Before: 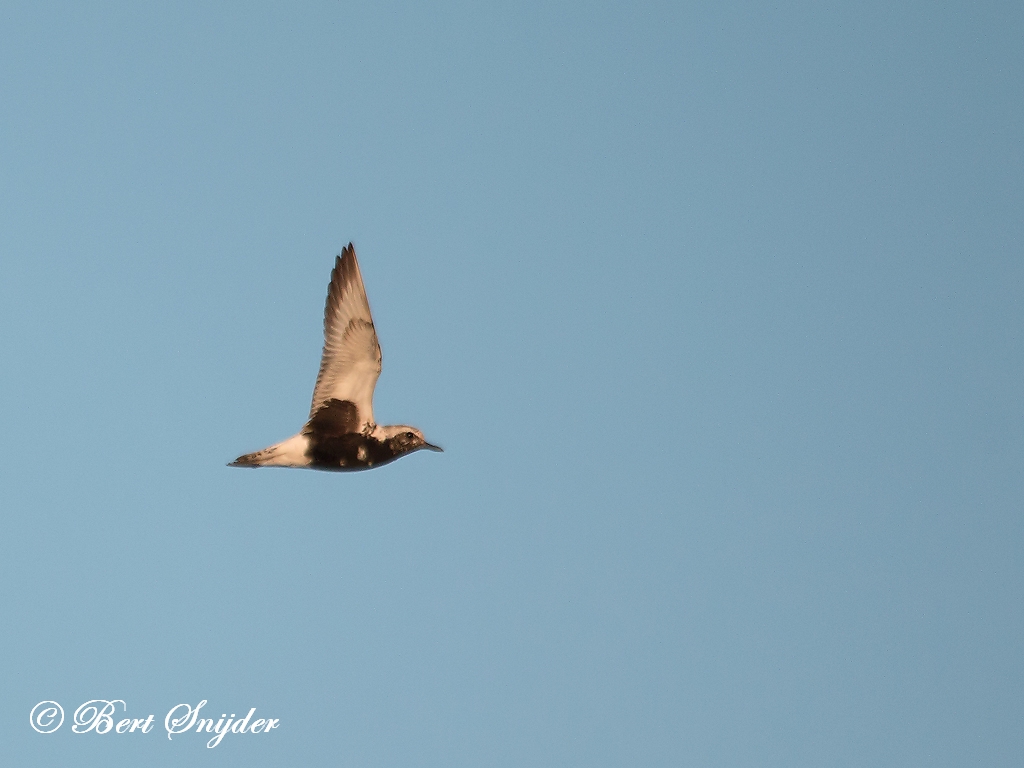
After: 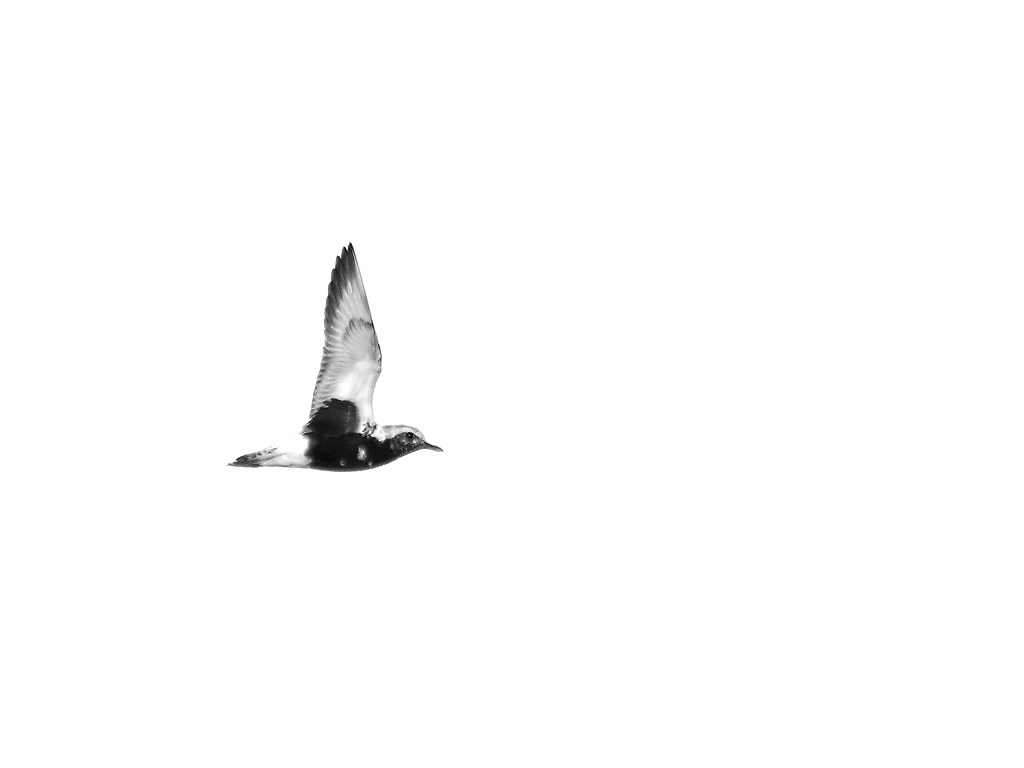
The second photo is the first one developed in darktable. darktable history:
monochrome: size 1
exposure: exposure 0.6 EV, compensate highlight preservation false
tone equalizer: -8 EV -0.75 EV, -7 EV -0.7 EV, -6 EV -0.6 EV, -5 EV -0.4 EV, -3 EV 0.4 EV, -2 EV 0.6 EV, -1 EV 0.7 EV, +0 EV 0.75 EV, edges refinement/feathering 500, mask exposure compensation -1.57 EV, preserve details no
color zones: curves: ch0 [(0, 0.352) (0.143, 0.407) (0.286, 0.386) (0.429, 0.431) (0.571, 0.829) (0.714, 0.853) (0.857, 0.833) (1, 0.352)]; ch1 [(0, 0.604) (0.072, 0.726) (0.096, 0.608) (0.205, 0.007) (0.571, -0.006) (0.839, -0.013) (0.857, -0.012) (1, 0.604)]
